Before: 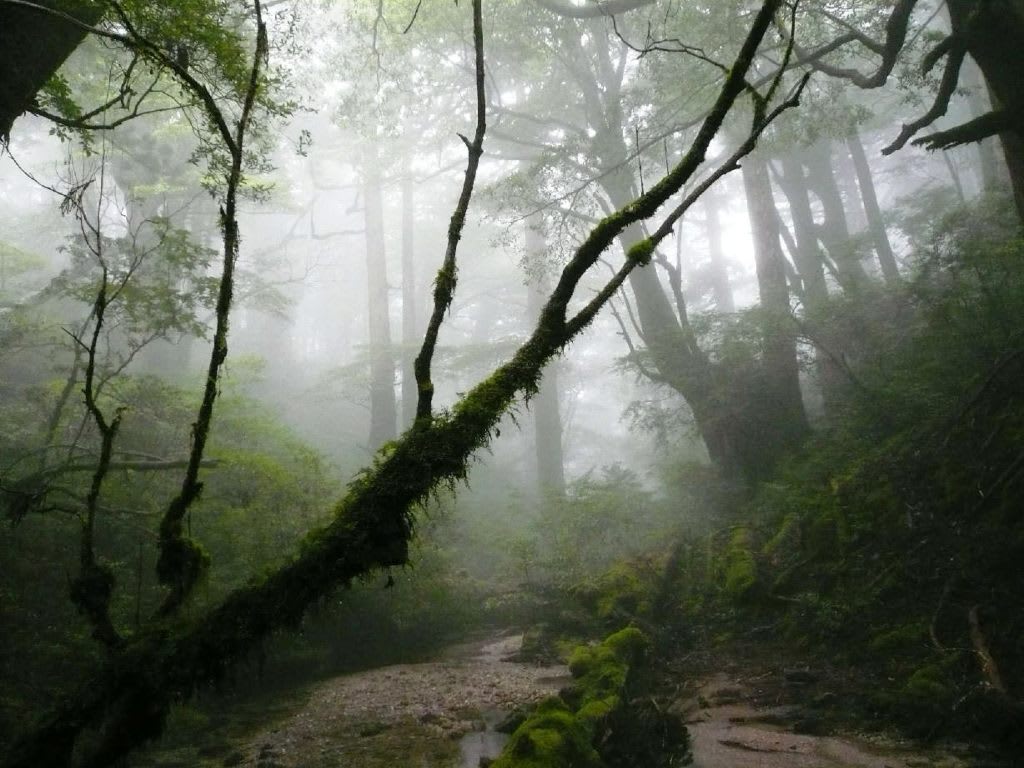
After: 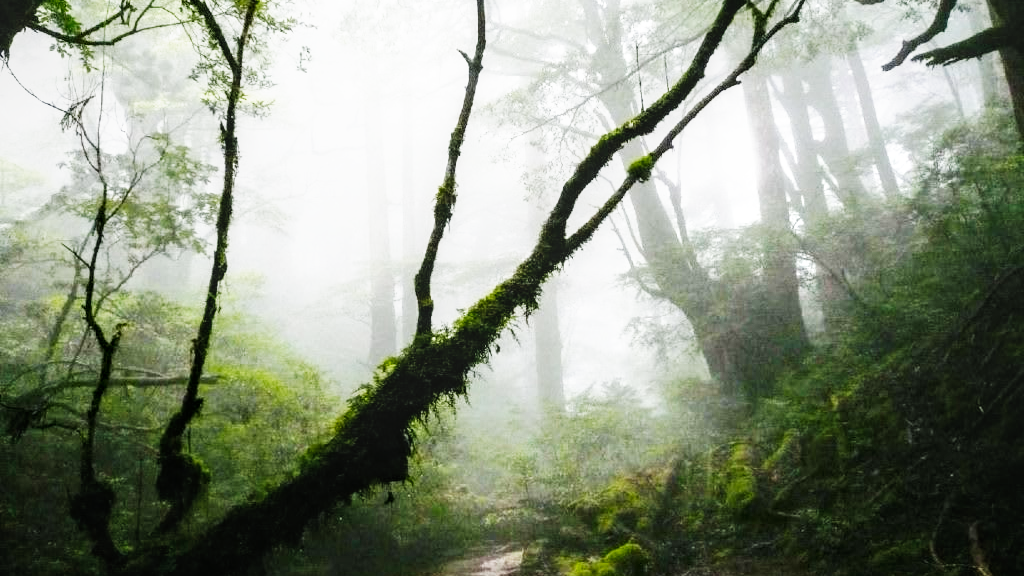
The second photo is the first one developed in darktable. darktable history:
local contrast: on, module defaults
base curve: curves: ch0 [(0, 0) (0.007, 0.004) (0.027, 0.03) (0.046, 0.07) (0.207, 0.54) (0.442, 0.872) (0.673, 0.972) (1, 1)], preserve colors none
crop: top 11.038%, bottom 13.962%
